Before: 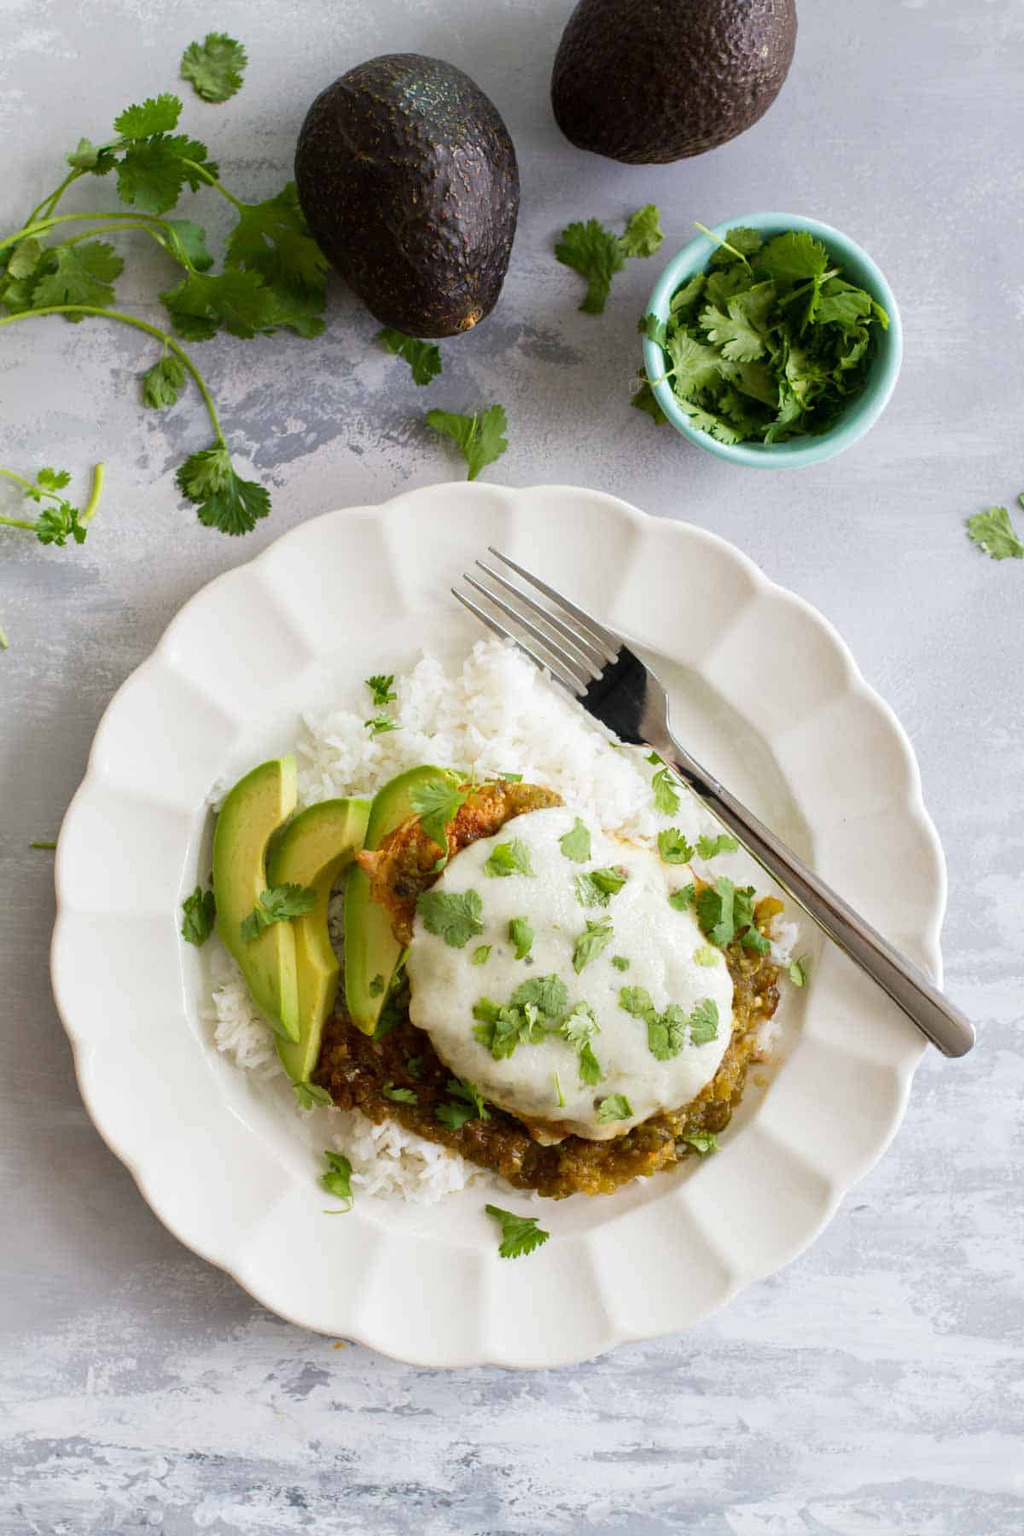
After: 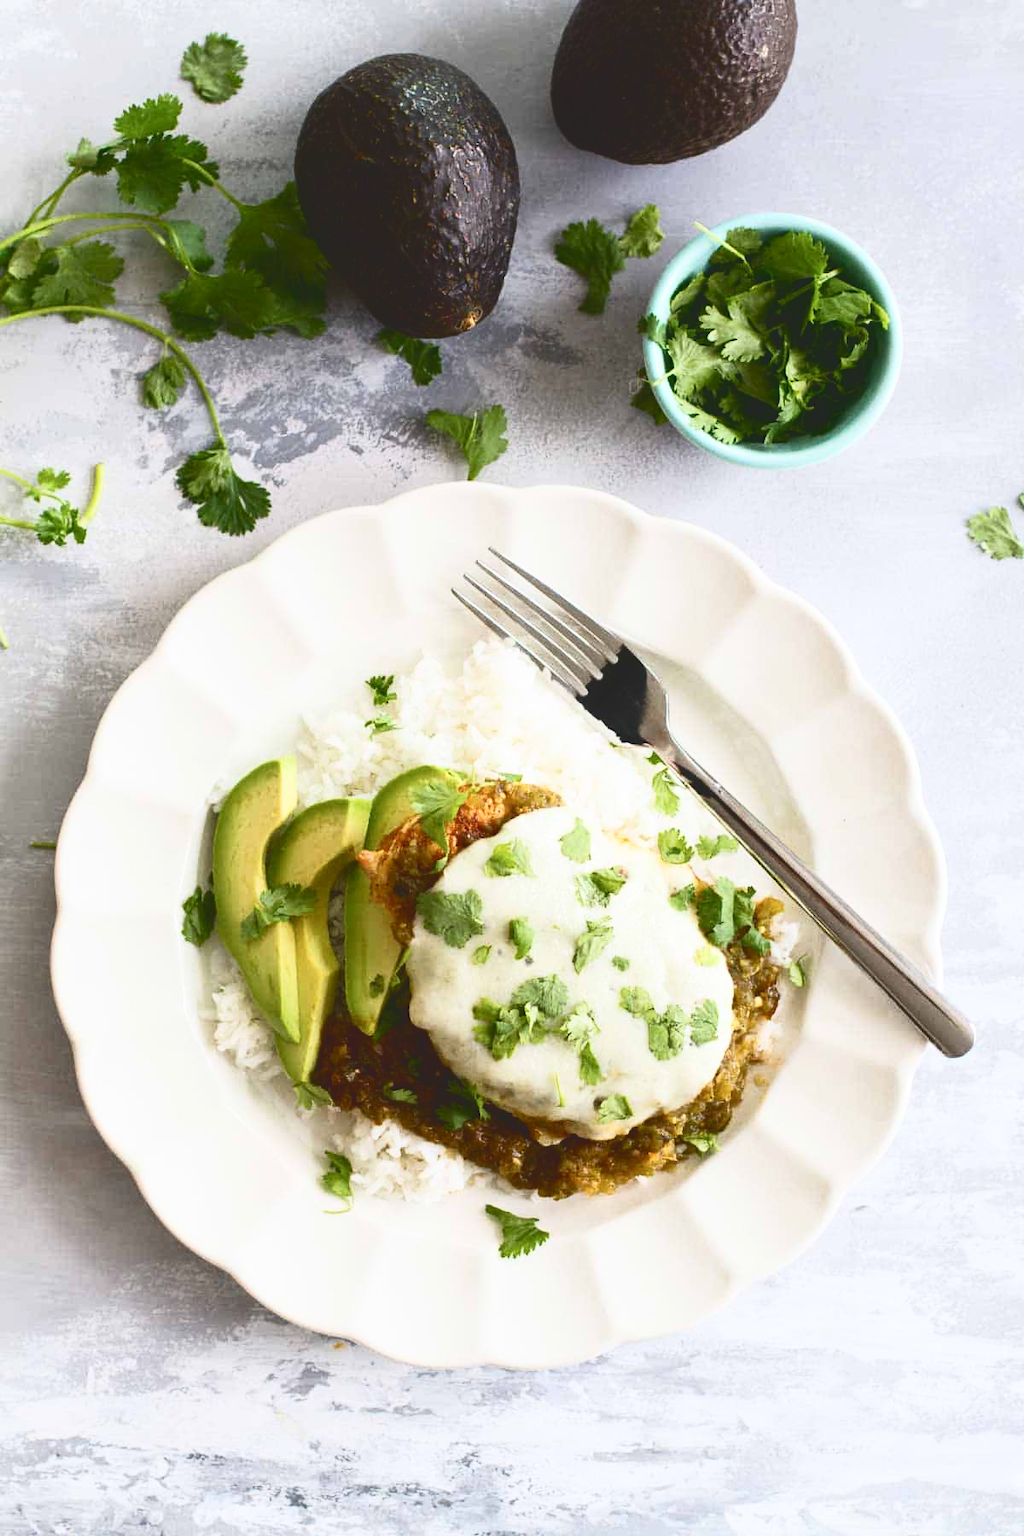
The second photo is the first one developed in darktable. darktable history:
tone curve: curves: ch0 [(0, 0) (0.003, 0.142) (0.011, 0.142) (0.025, 0.147) (0.044, 0.147) (0.069, 0.152) (0.1, 0.16) (0.136, 0.172) (0.177, 0.193) (0.224, 0.221) (0.277, 0.264) (0.335, 0.322) (0.399, 0.399) (0.468, 0.49) (0.543, 0.593) (0.623, 0.723) (0.709, 0.841) (0.801, 0.925) (0.898, 0.976) (1, 1)], color space Lab, independent channels, preserve colors none
